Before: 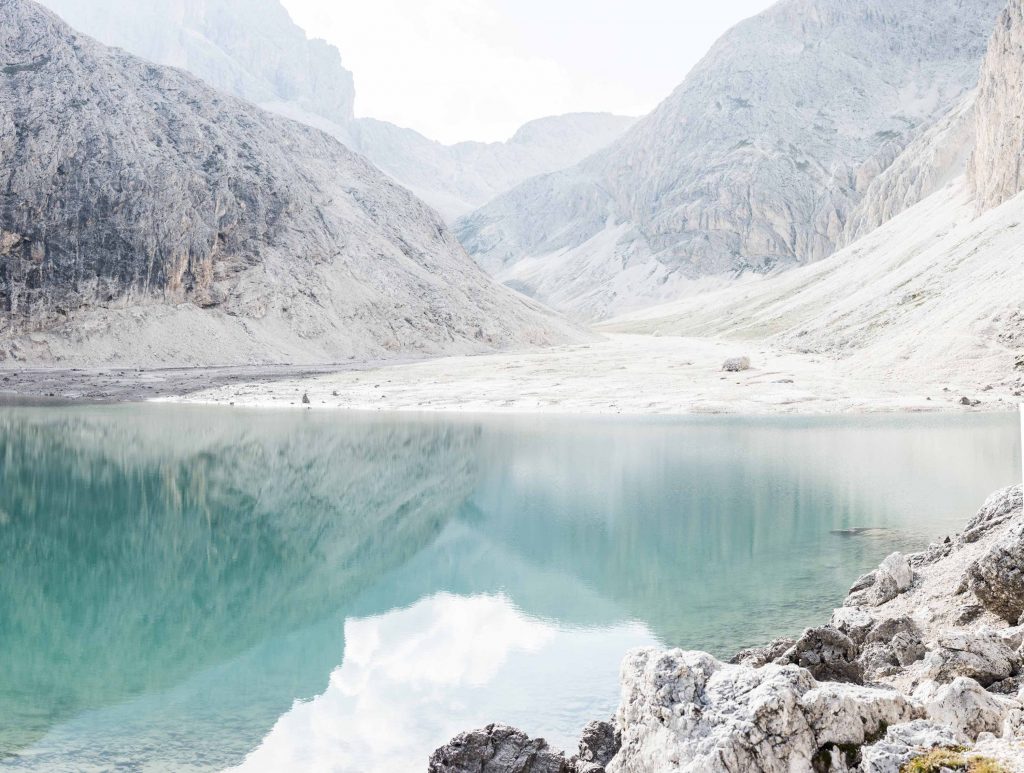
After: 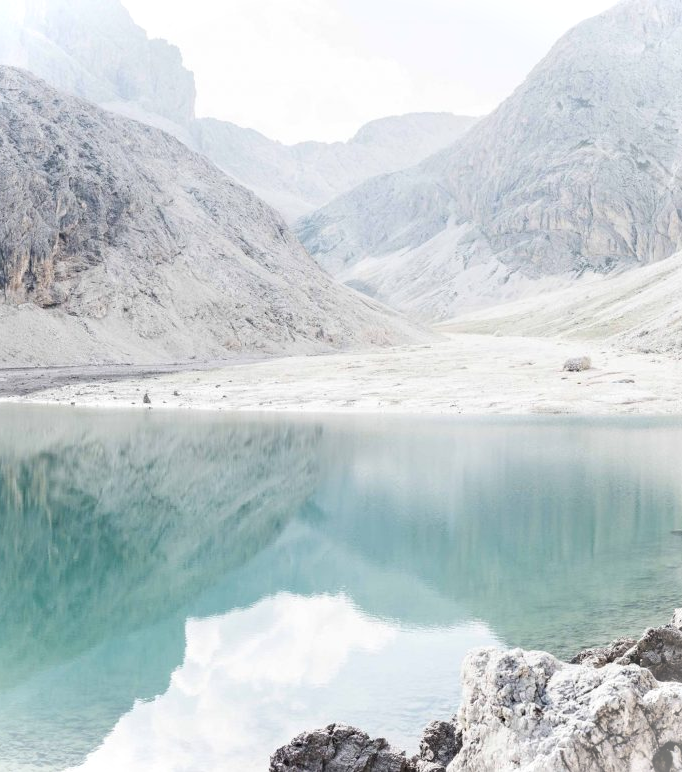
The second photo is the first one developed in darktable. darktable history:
crop and rotate: left 15.546%, right 17.787%
vignetting: fall-off start 100%, brightness 0.3, saturation 0
